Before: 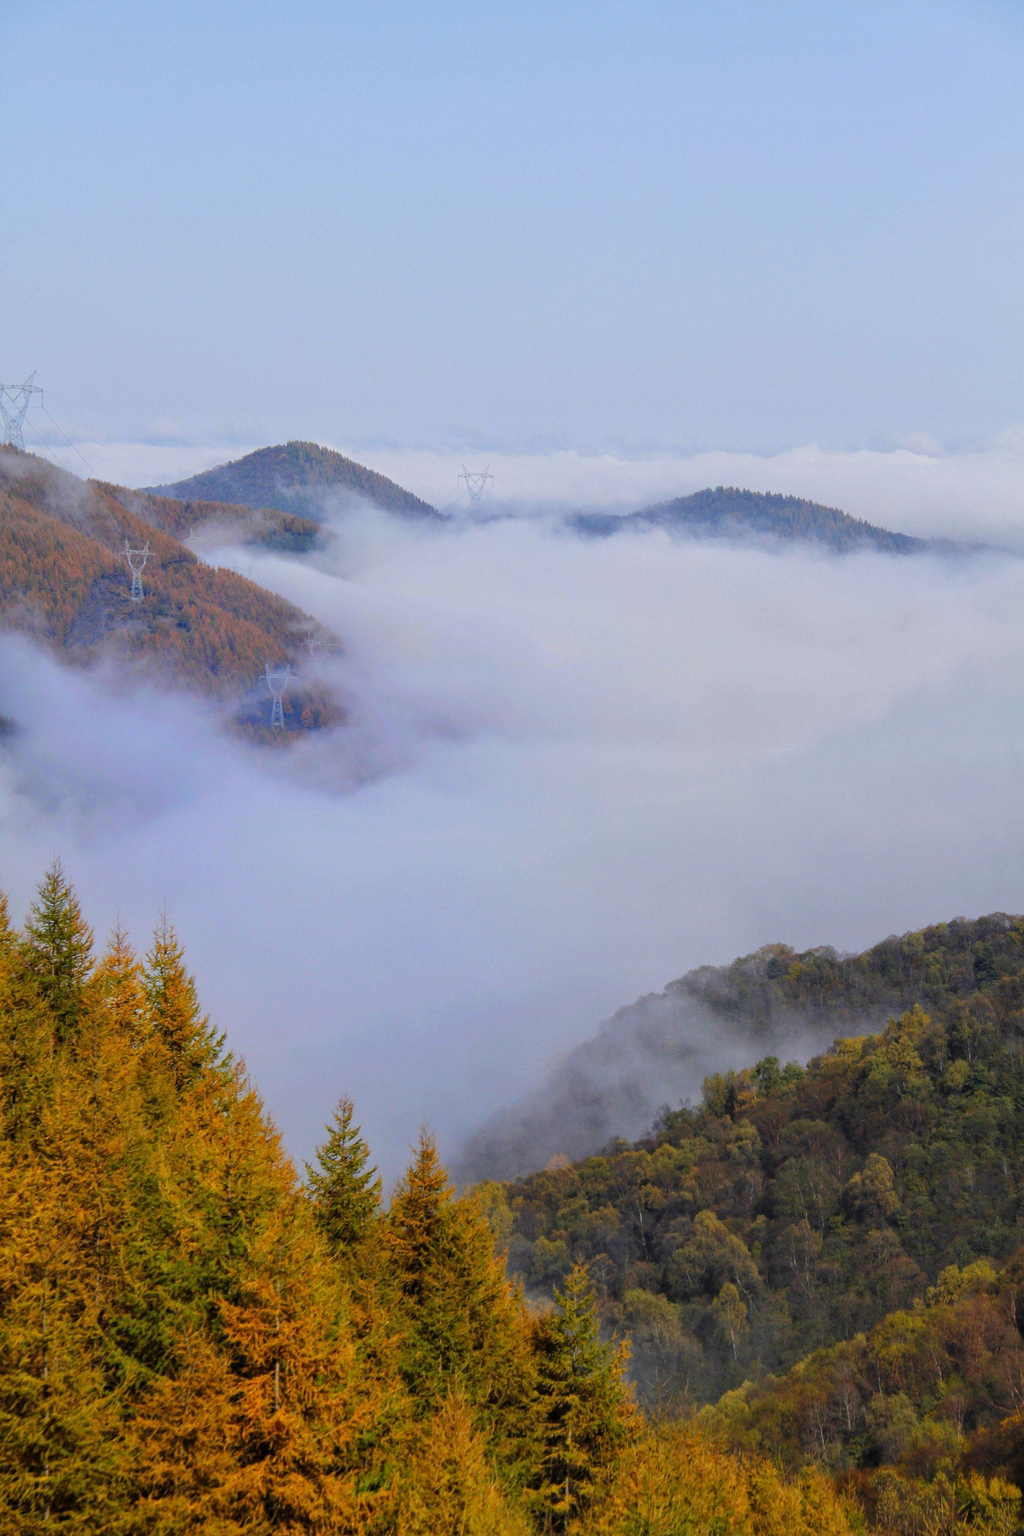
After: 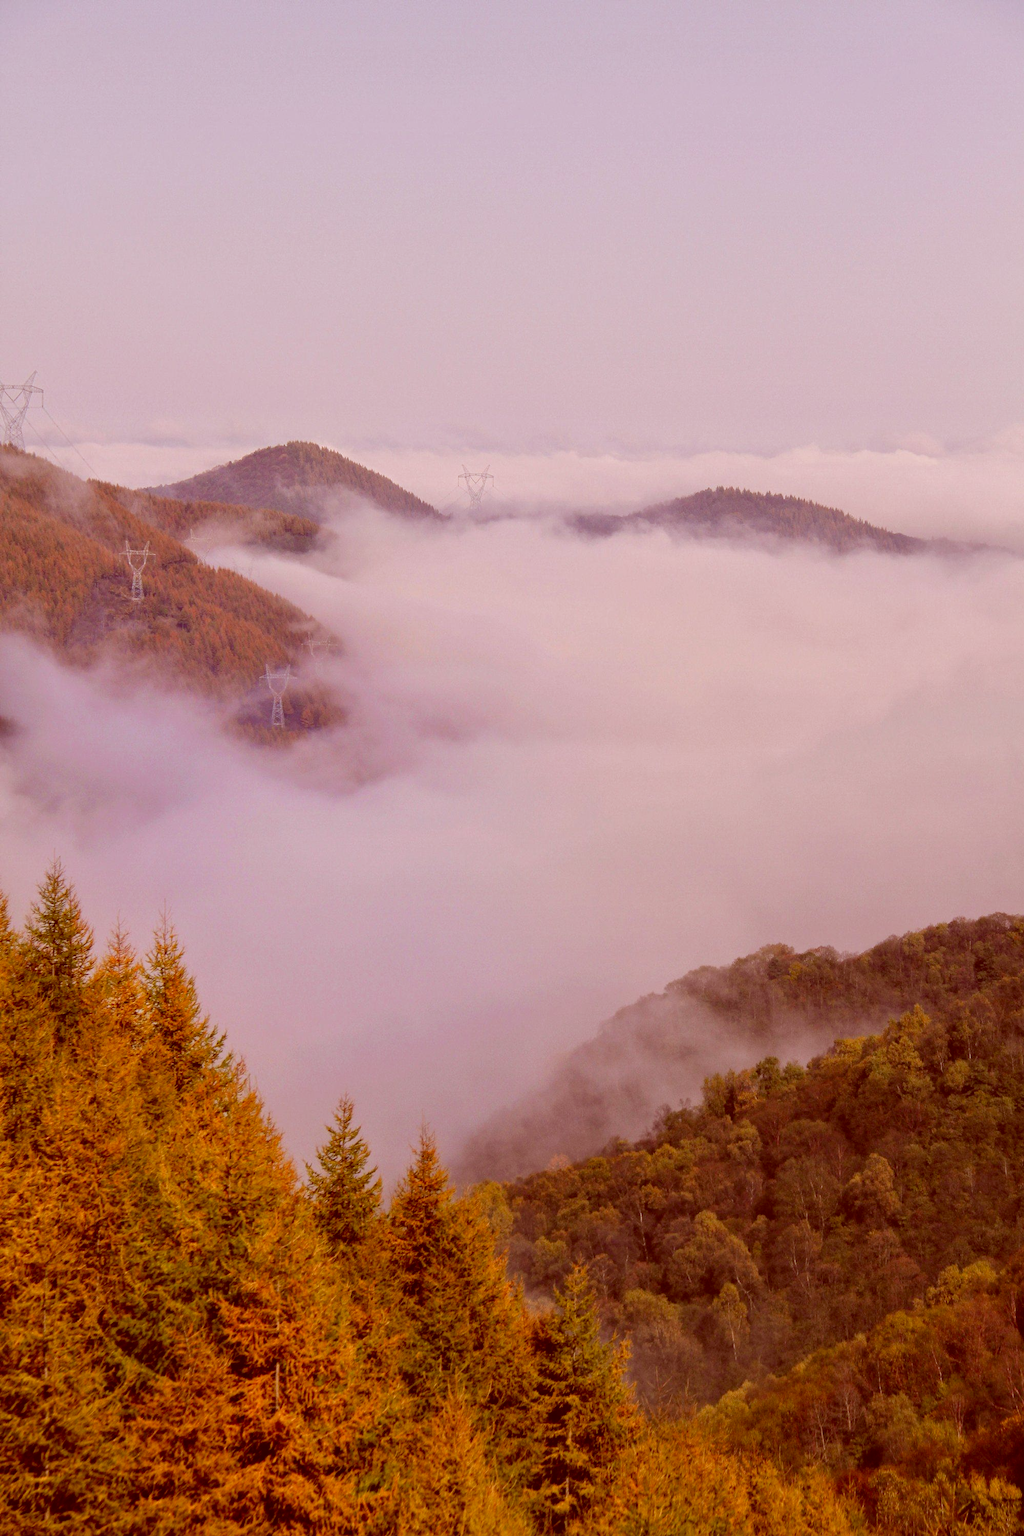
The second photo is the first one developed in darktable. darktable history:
color correction: highlights a* 9.03, highlights b* 8.76, shadows a* 39.37, shadows b* 39.8, saturation 0.786
